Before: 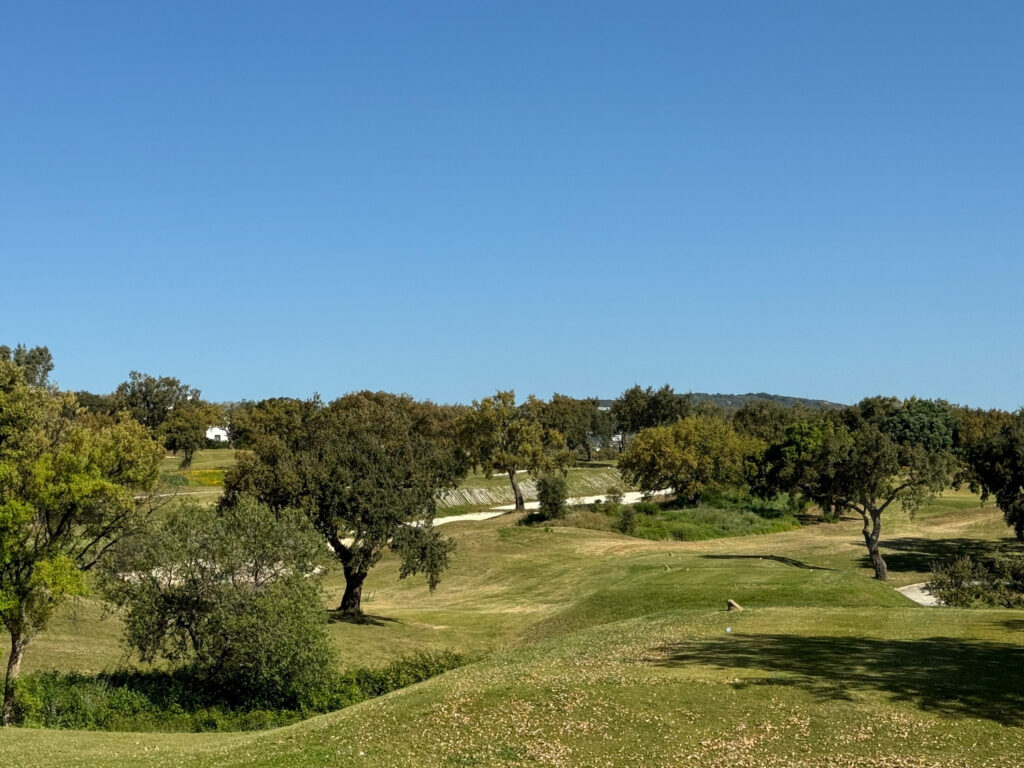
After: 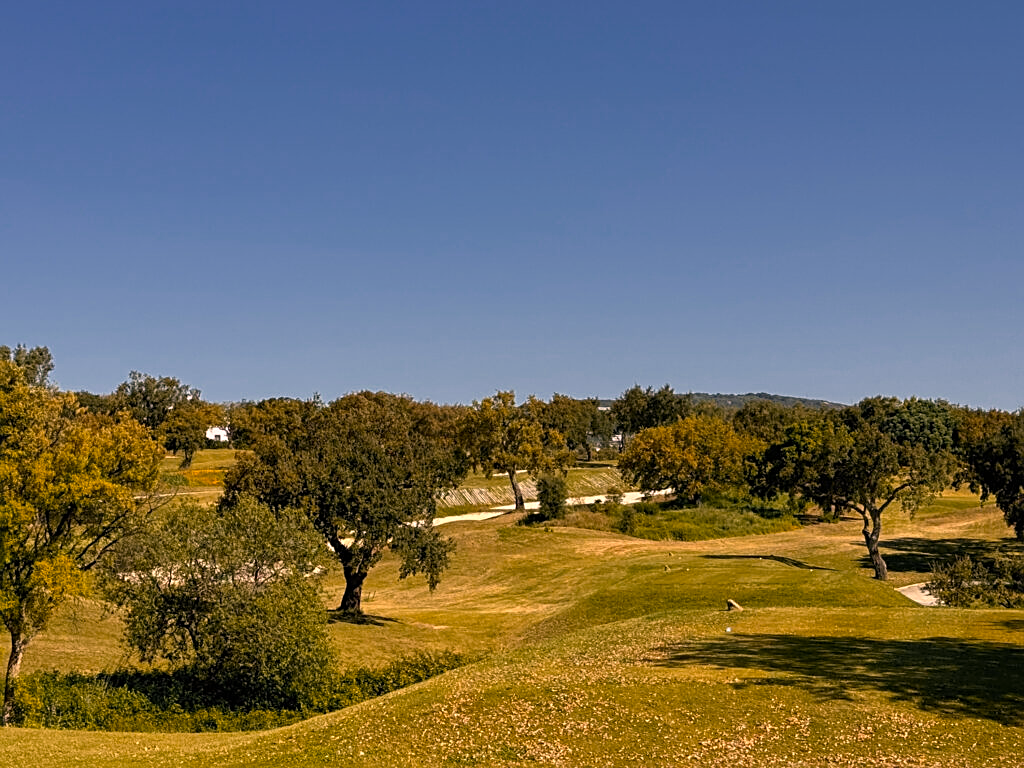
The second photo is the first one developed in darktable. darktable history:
color zones: curves: ch0 [(0, 0.499) (0.143, 0.5) (0.286, 0.5) (0.429, 0.476) (0.571, 0.284) (0.714, 0.243) (0.857, 0.449) (1, 0.499)]; ch1 [(0, 0.532) (0.143, 0.645) (0.286, 0.696) (0.429, 0.211) (0.571, 0.504) (0.714, 0.493) (0.857, 0.495) (1, 0.532)]; ch2 [(0, 0.5) (0.143, 0.5) (0.286, 0.427) (0.429, 0.324) (0.571, 0.5) (0.714, 0.5) (0.857, 0.5) (1, 0.5)]
sharpen: on, module defaults
color correction: highlights a* 12.22, highlights b* 5.42
